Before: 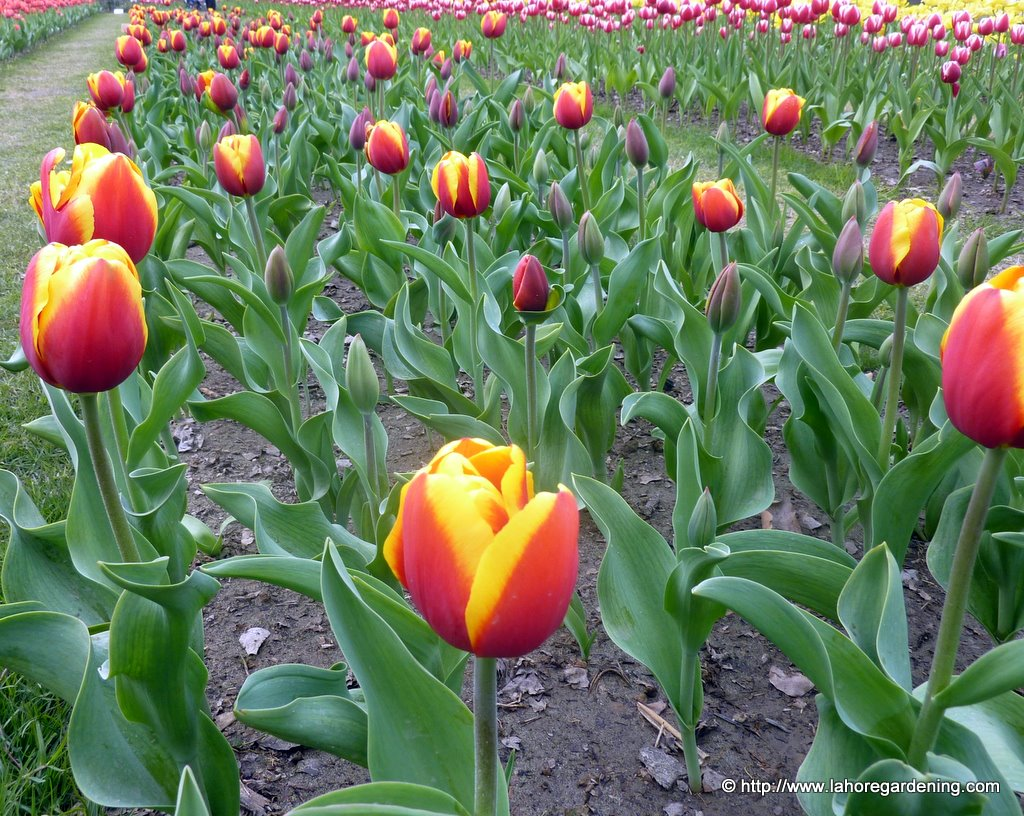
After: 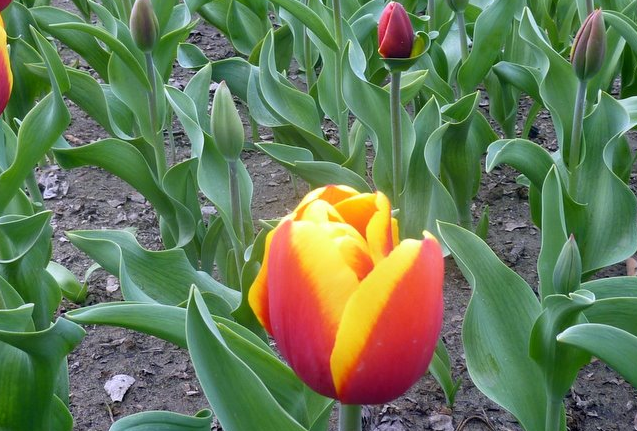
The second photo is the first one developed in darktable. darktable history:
crop: left 13.21%, top 31.093%, right 24.547%, bottom 16.074%
